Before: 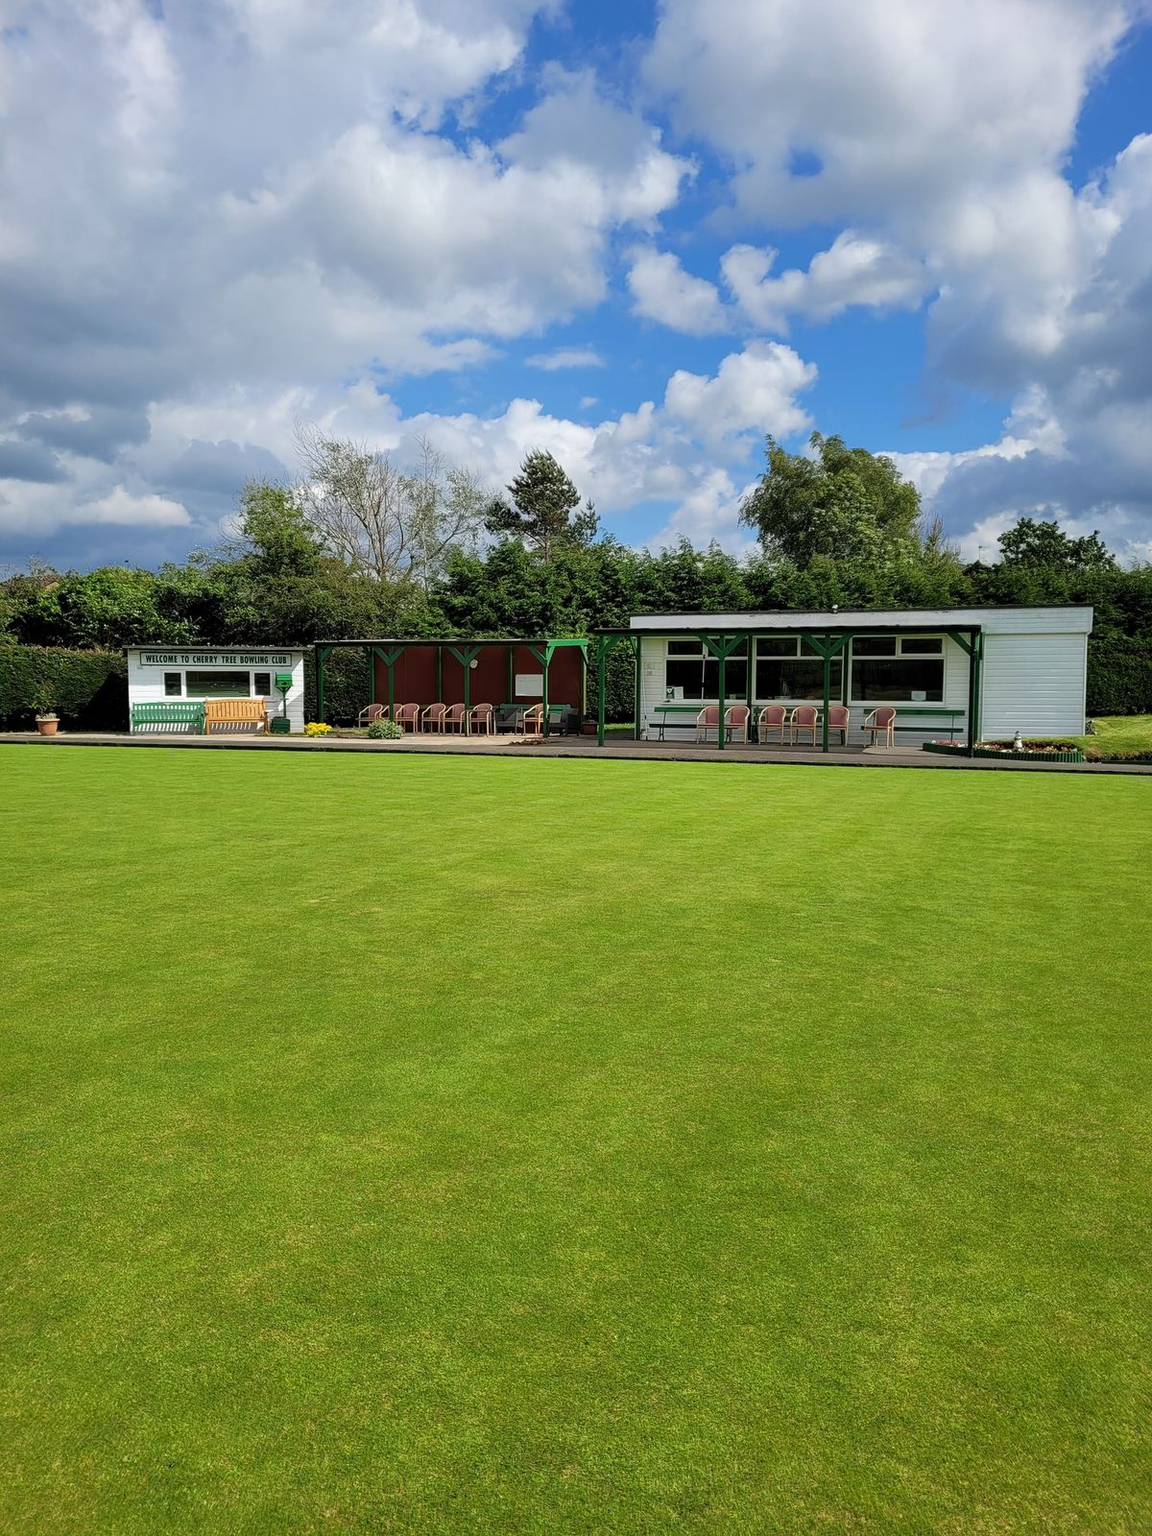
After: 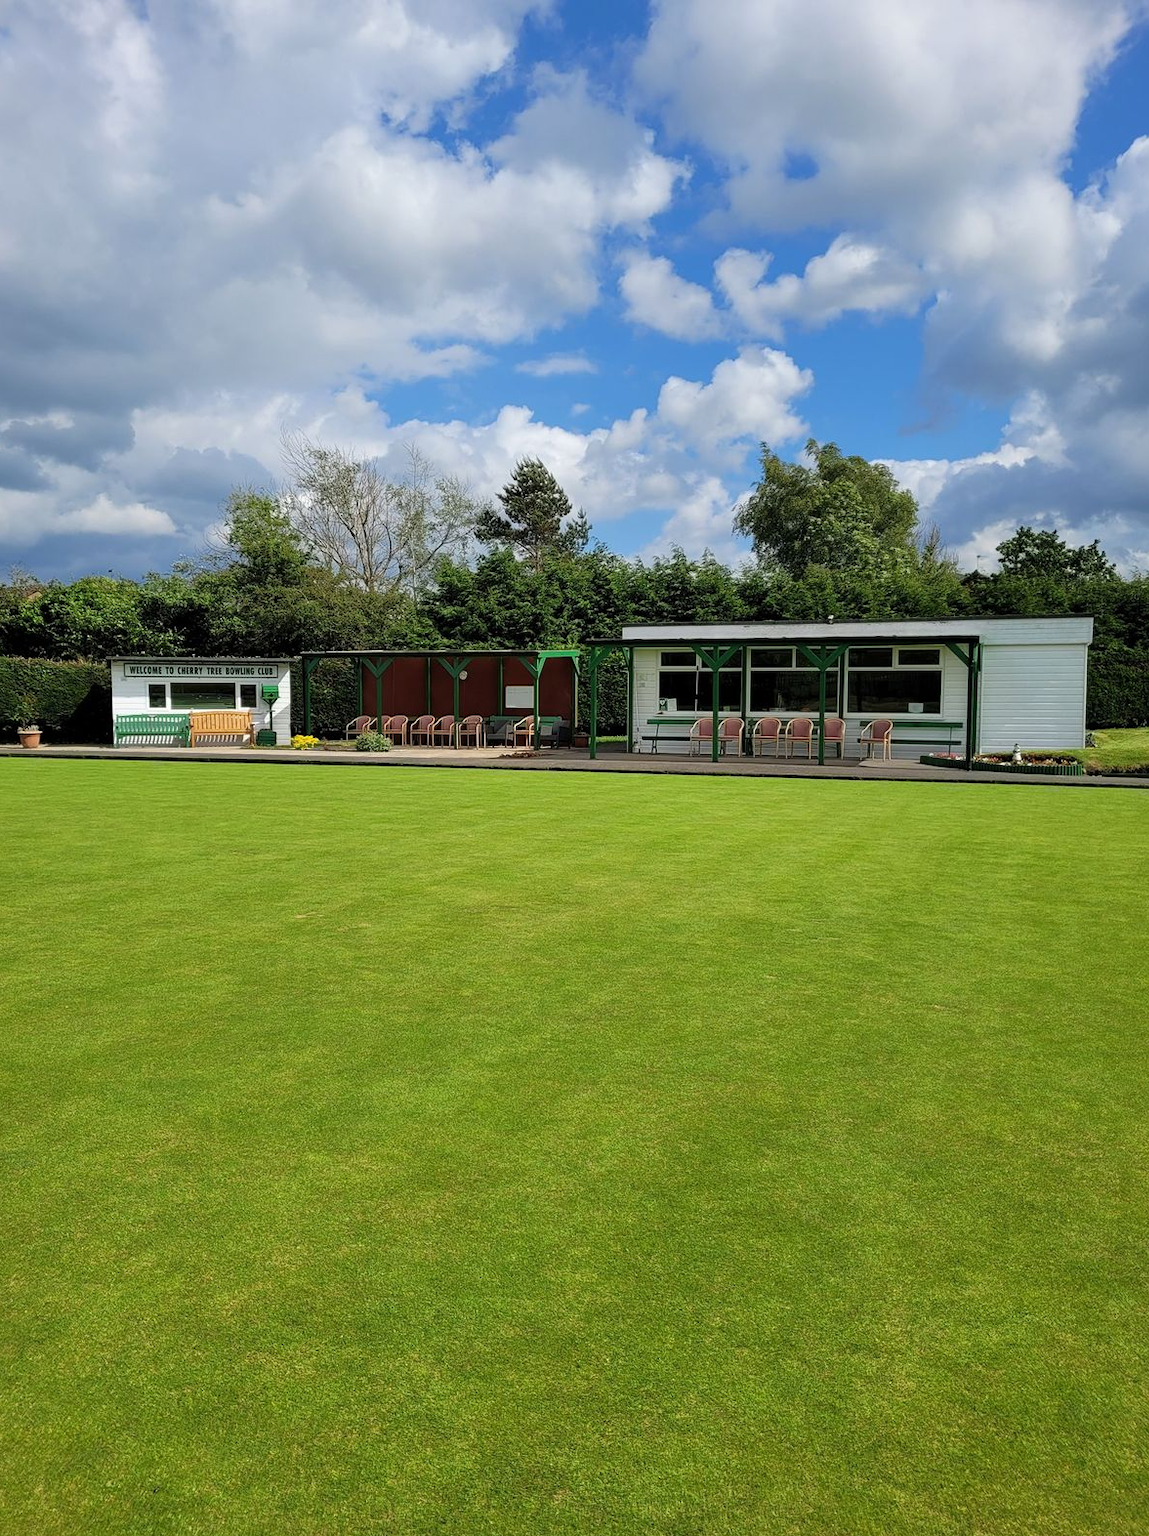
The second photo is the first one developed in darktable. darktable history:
crop: left 1.633%, right 0.279%, bottom 1.639%
